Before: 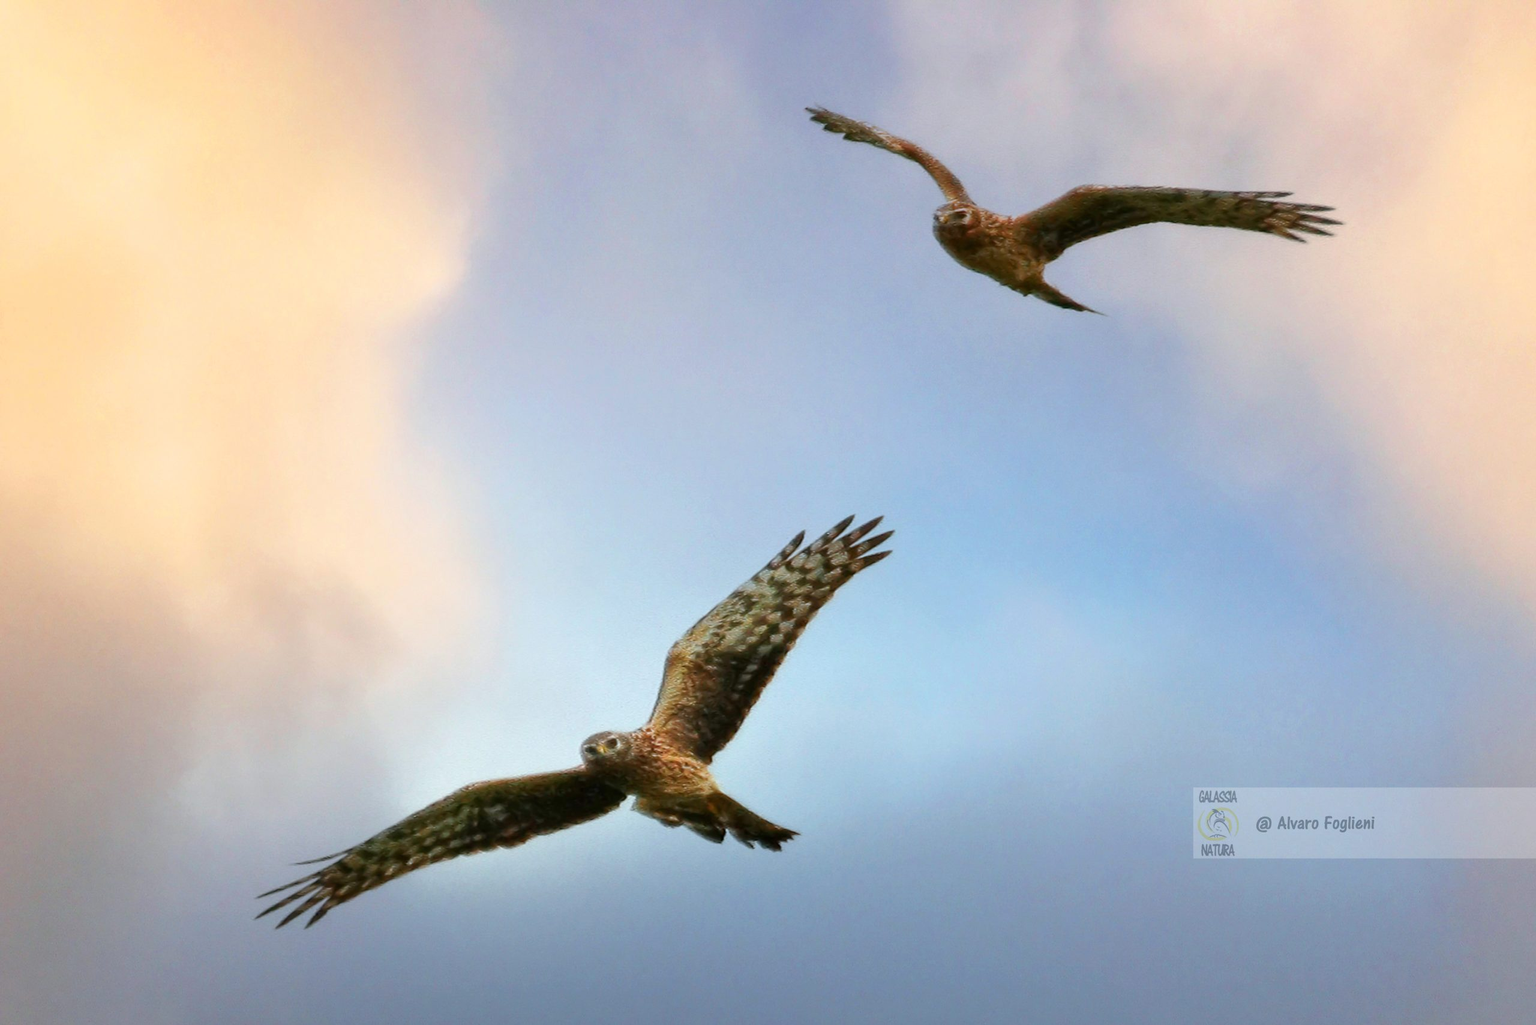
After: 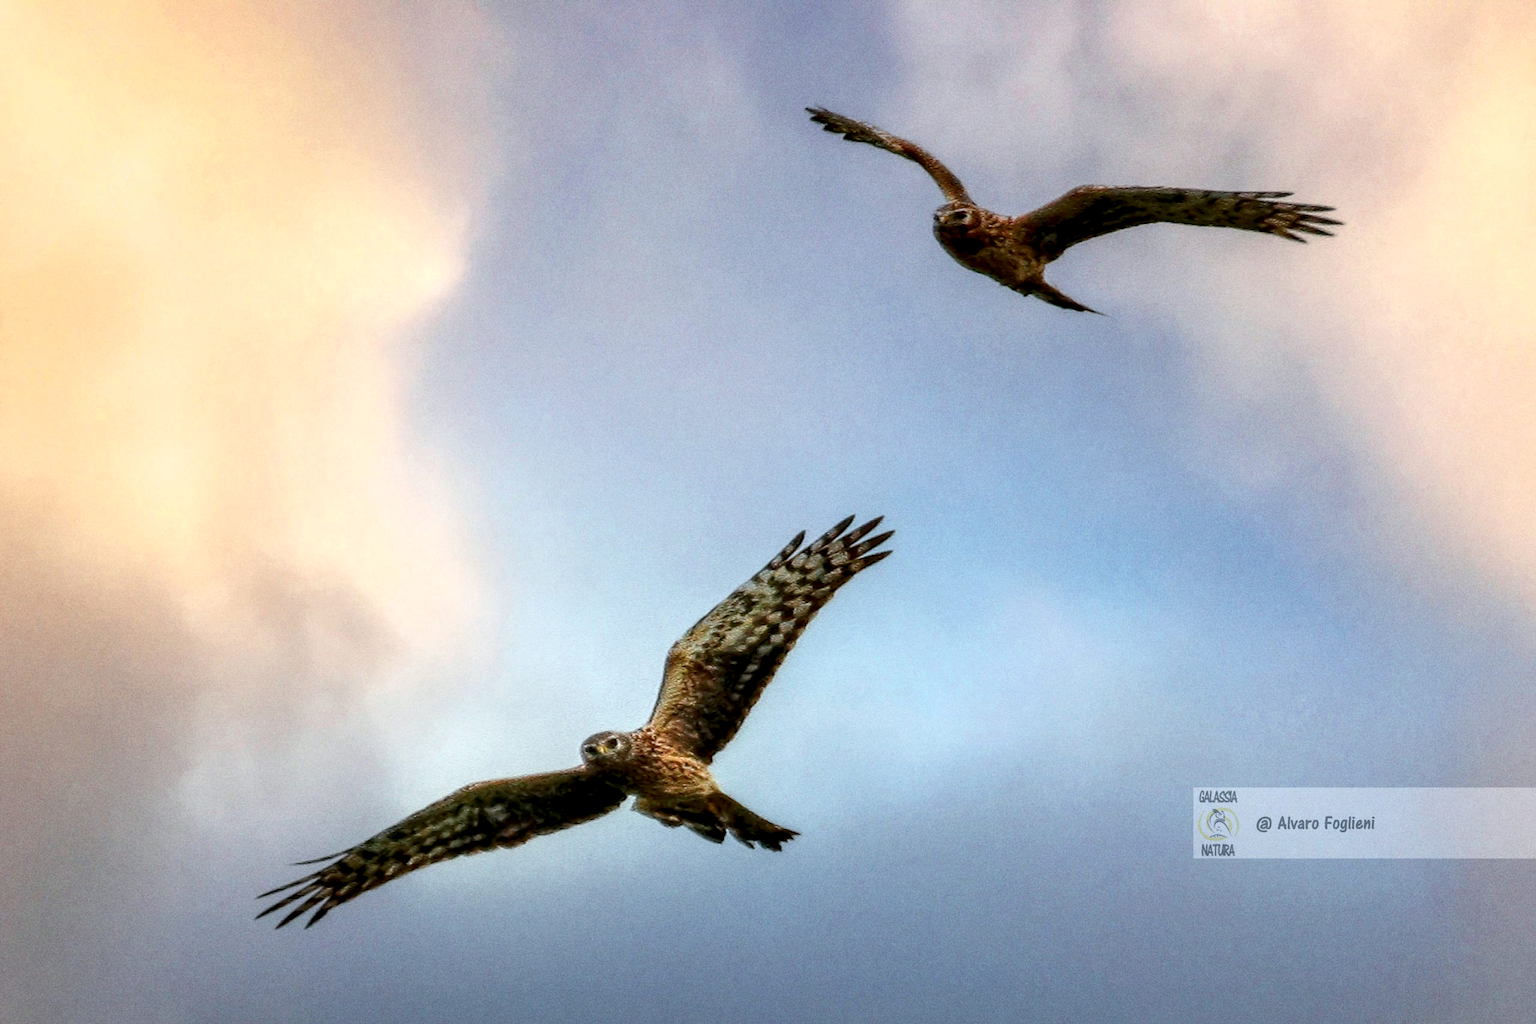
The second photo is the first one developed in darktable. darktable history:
grain: on, module defaults
local contrast: highlights 20%, shadows 70%, detail 170%
